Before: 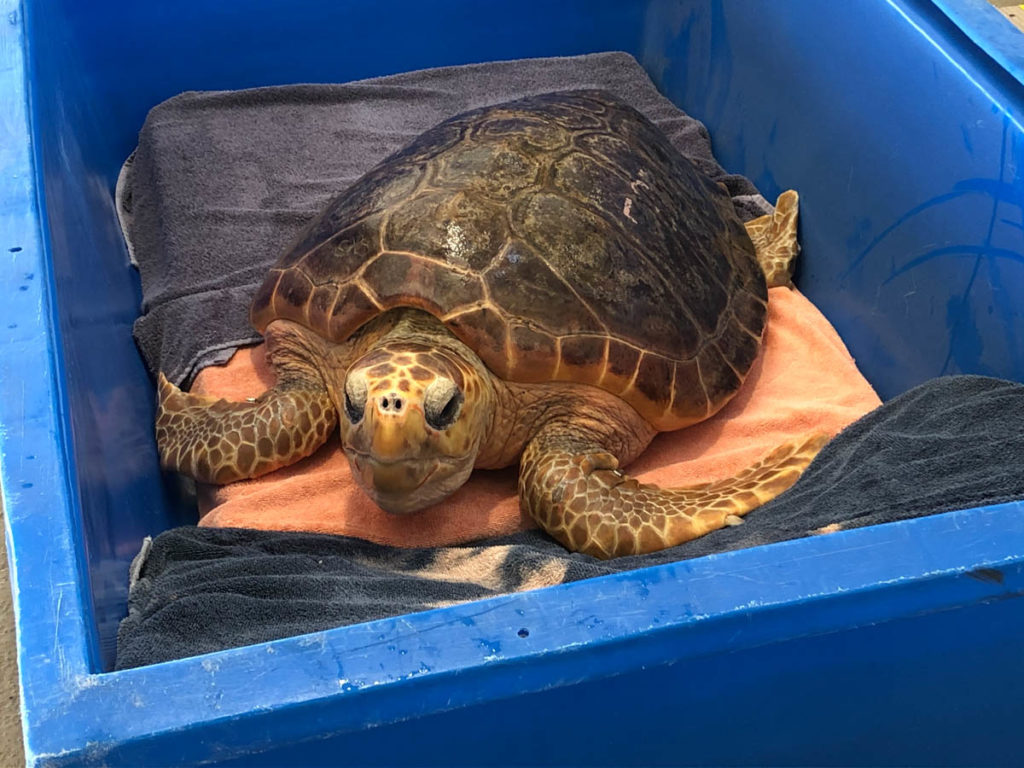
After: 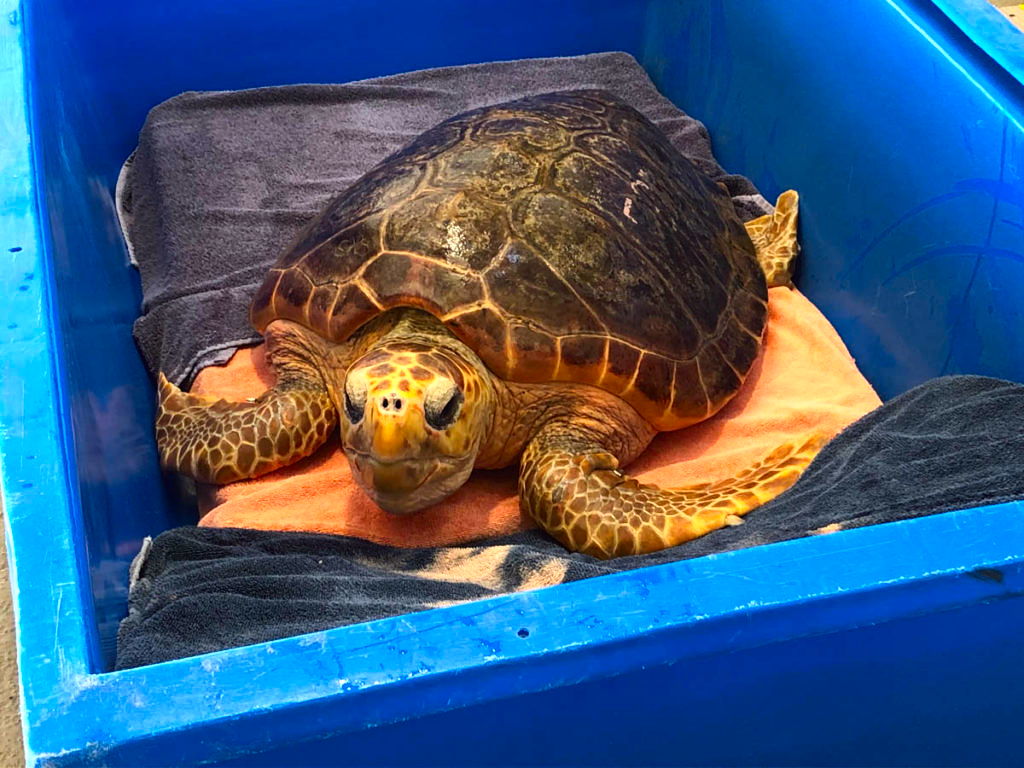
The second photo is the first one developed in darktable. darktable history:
color balance: lift [1, 1, 0.999, 1.001], gamma [1, 1.003, 1.005, 0.995], gain [1, 0.992, 0.988, 1.012], contrast 5%, output saturation 110%
rgb levels: preserve colors max RGB
contrast brightness saturation: contrast 0.23, brightness 0.1, saturation 0.29
